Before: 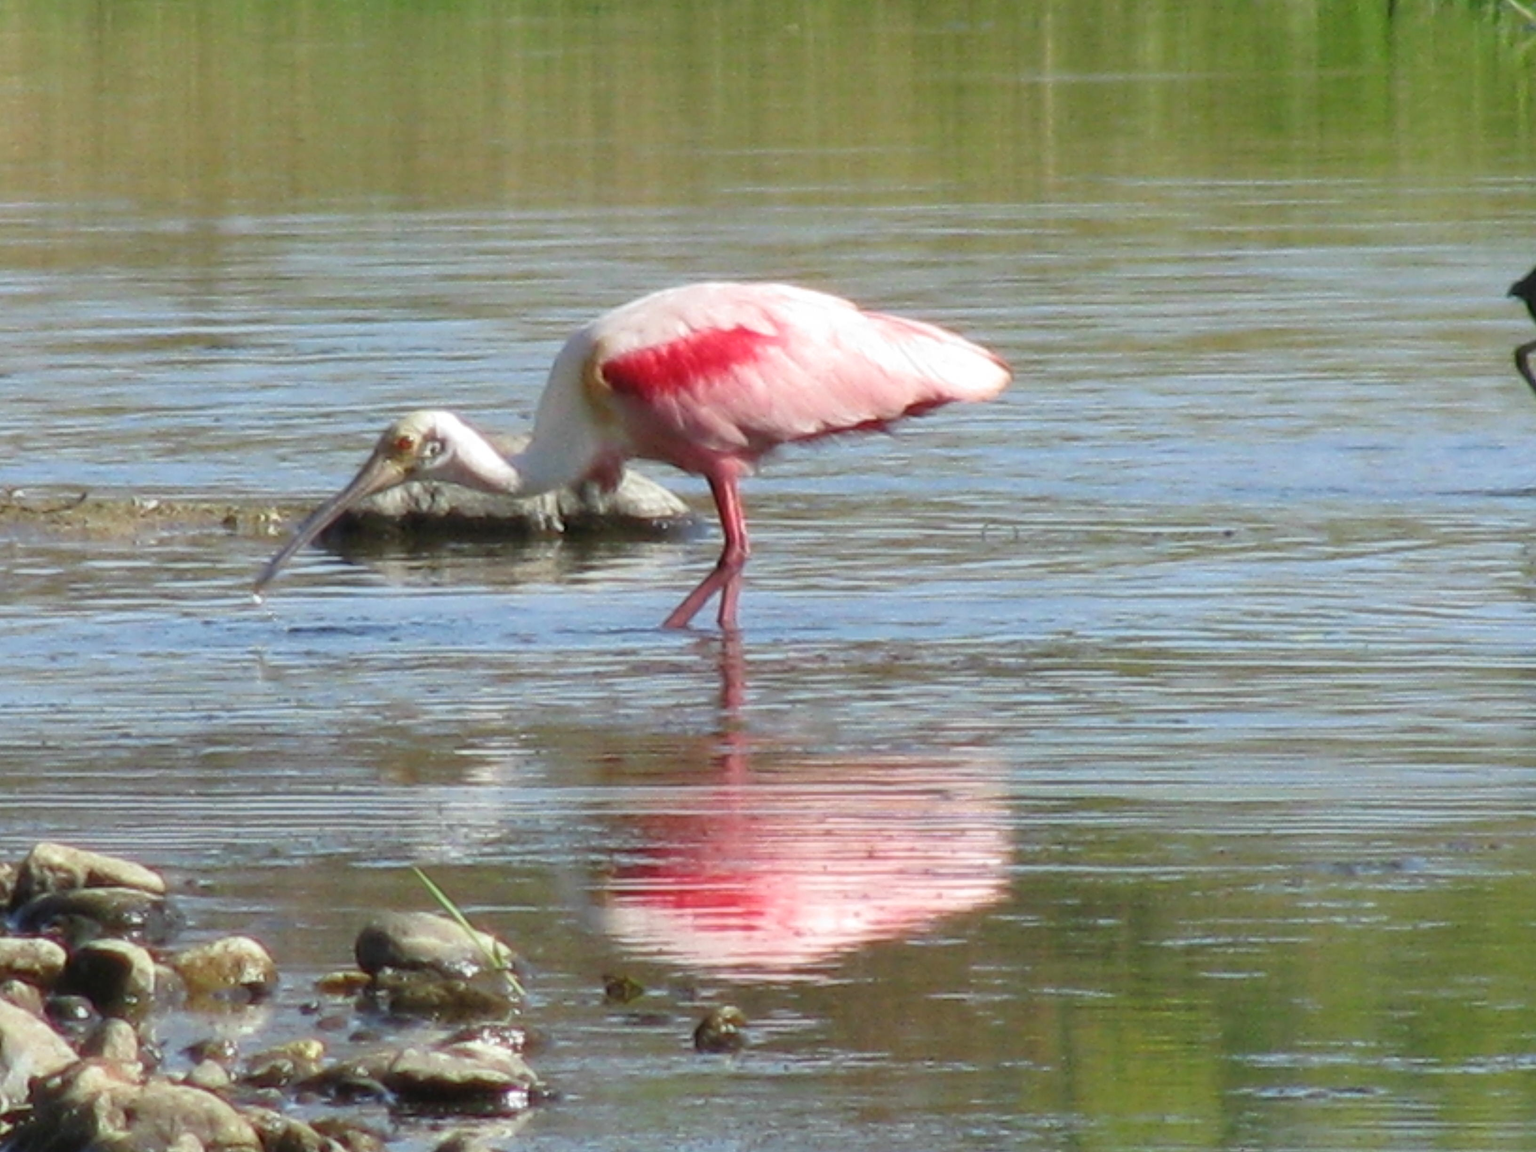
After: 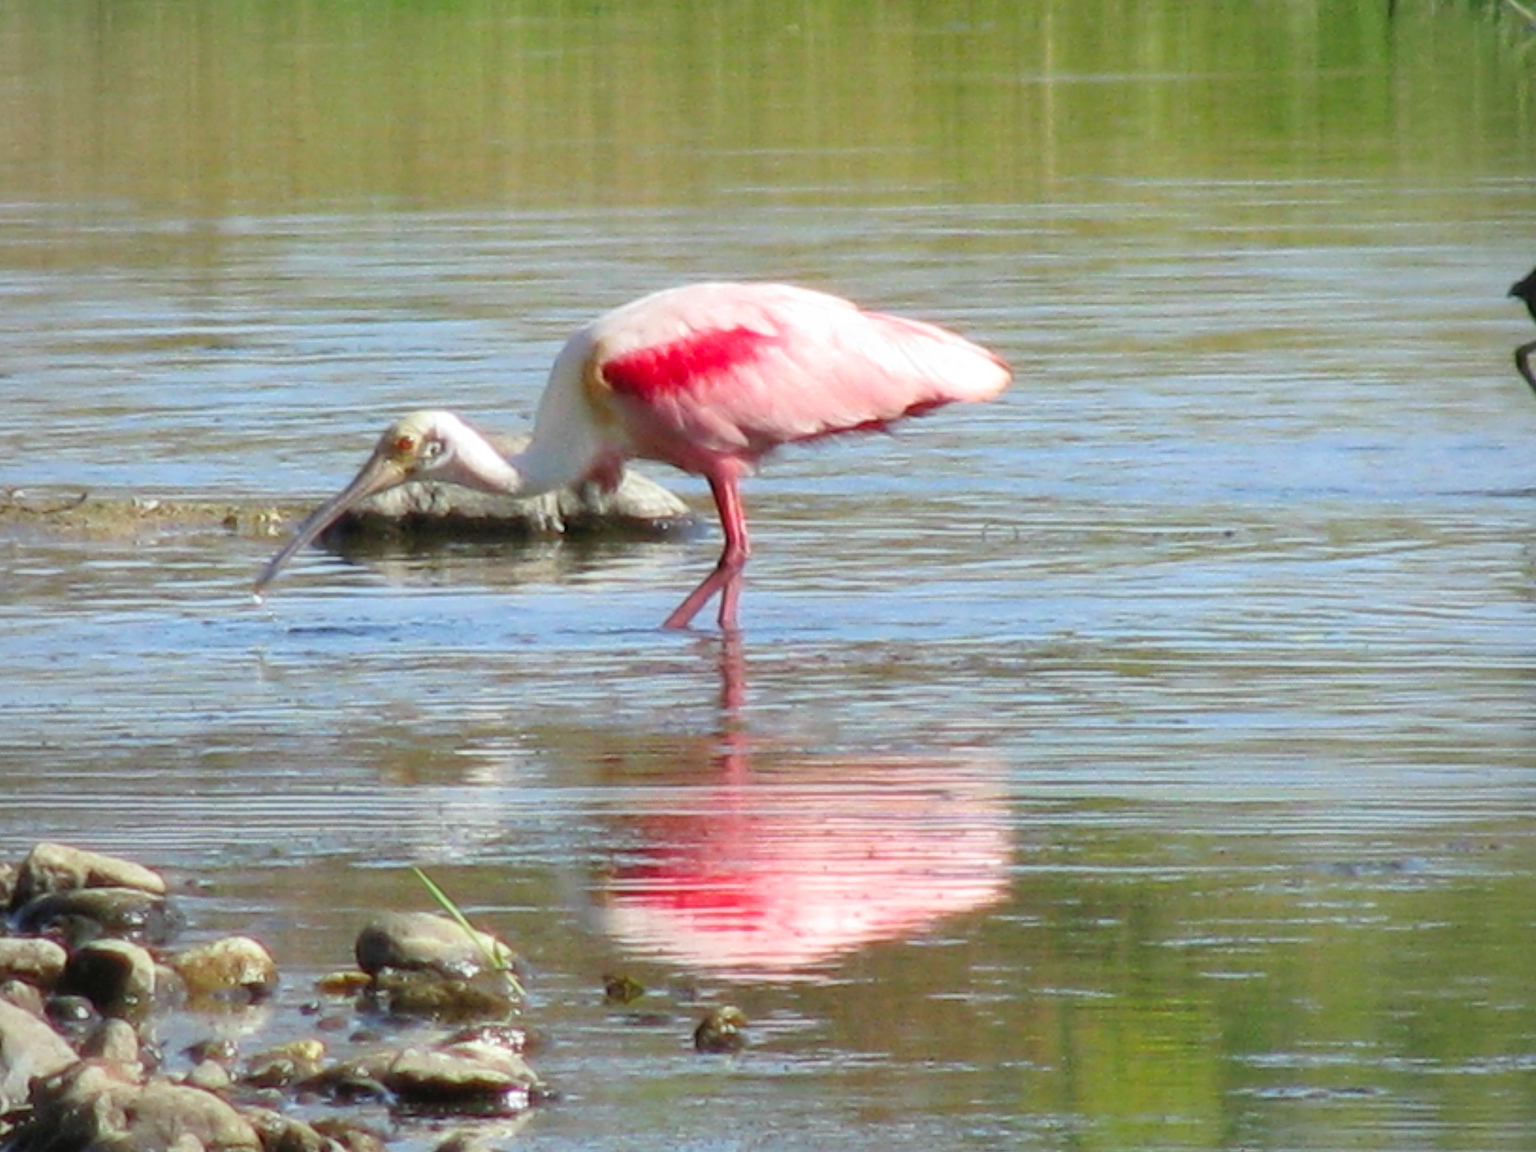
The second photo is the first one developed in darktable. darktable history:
white balance: emerald 1
vignetting: fall-off radius 81.94%
contrast brightness saturation: contrast 0.07, brightness 0.08, saturation 0.18
